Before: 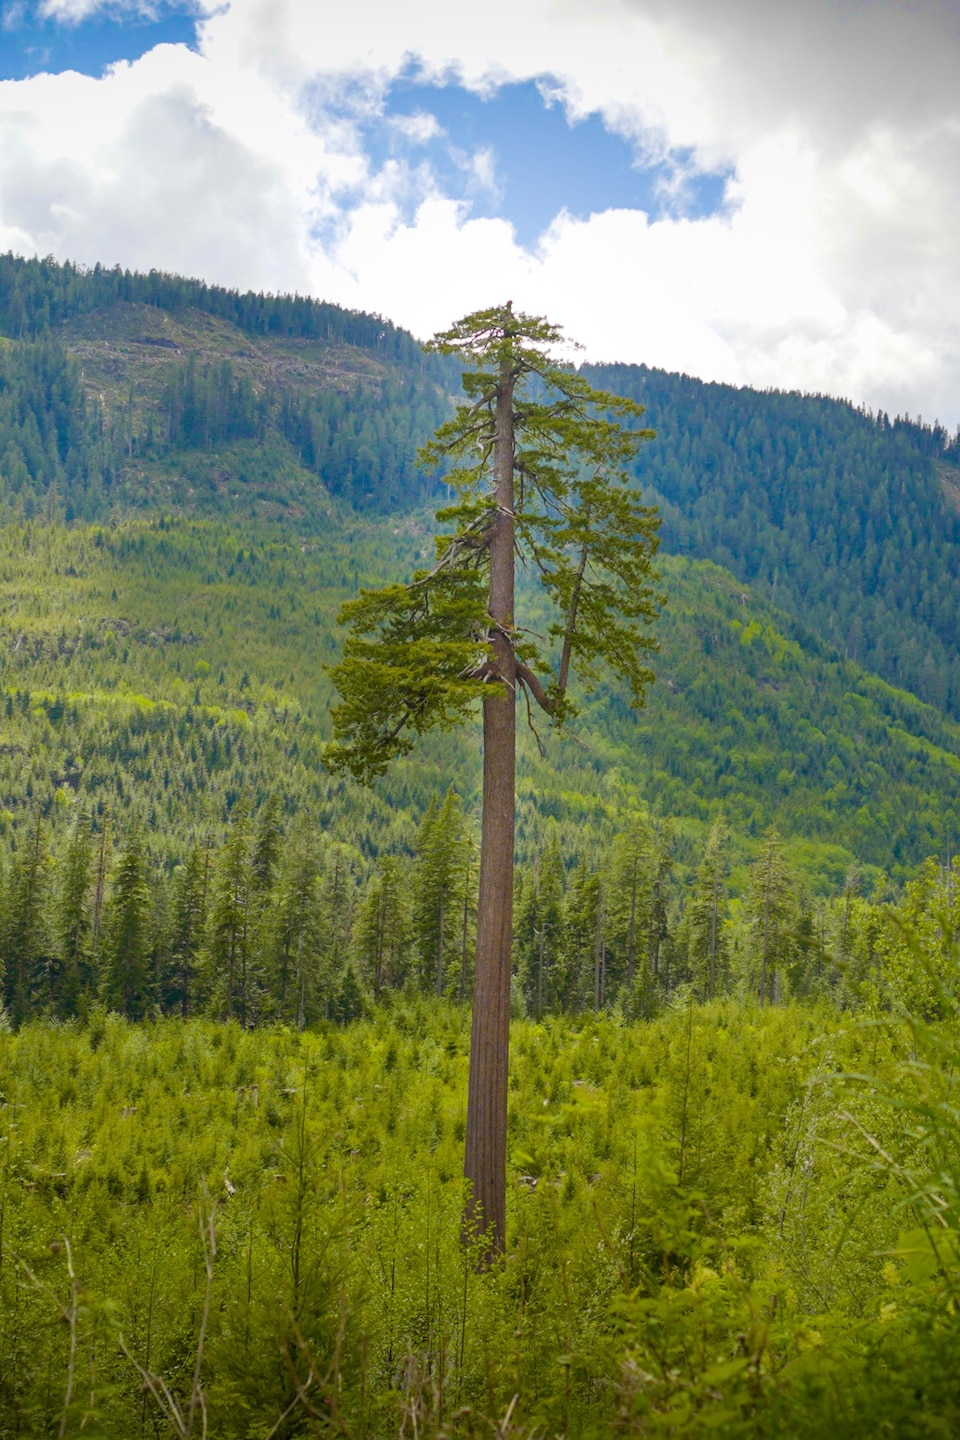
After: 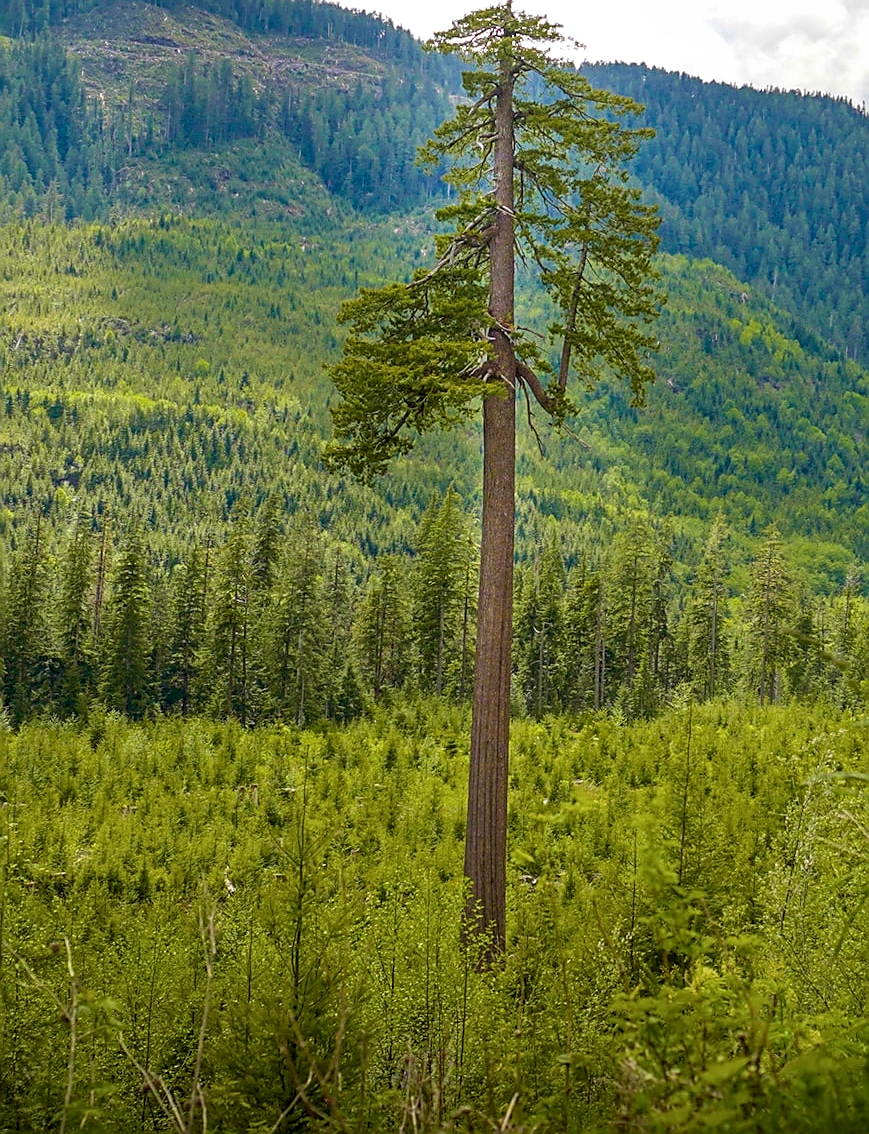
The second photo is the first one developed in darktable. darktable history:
crop: top 20.916%, right 9.437%, bottom 0.316%
local contrast: detail 130%
velvia: on, module defaults
sharpen: radius 1.4, amount 1.25, threshold 0.7
